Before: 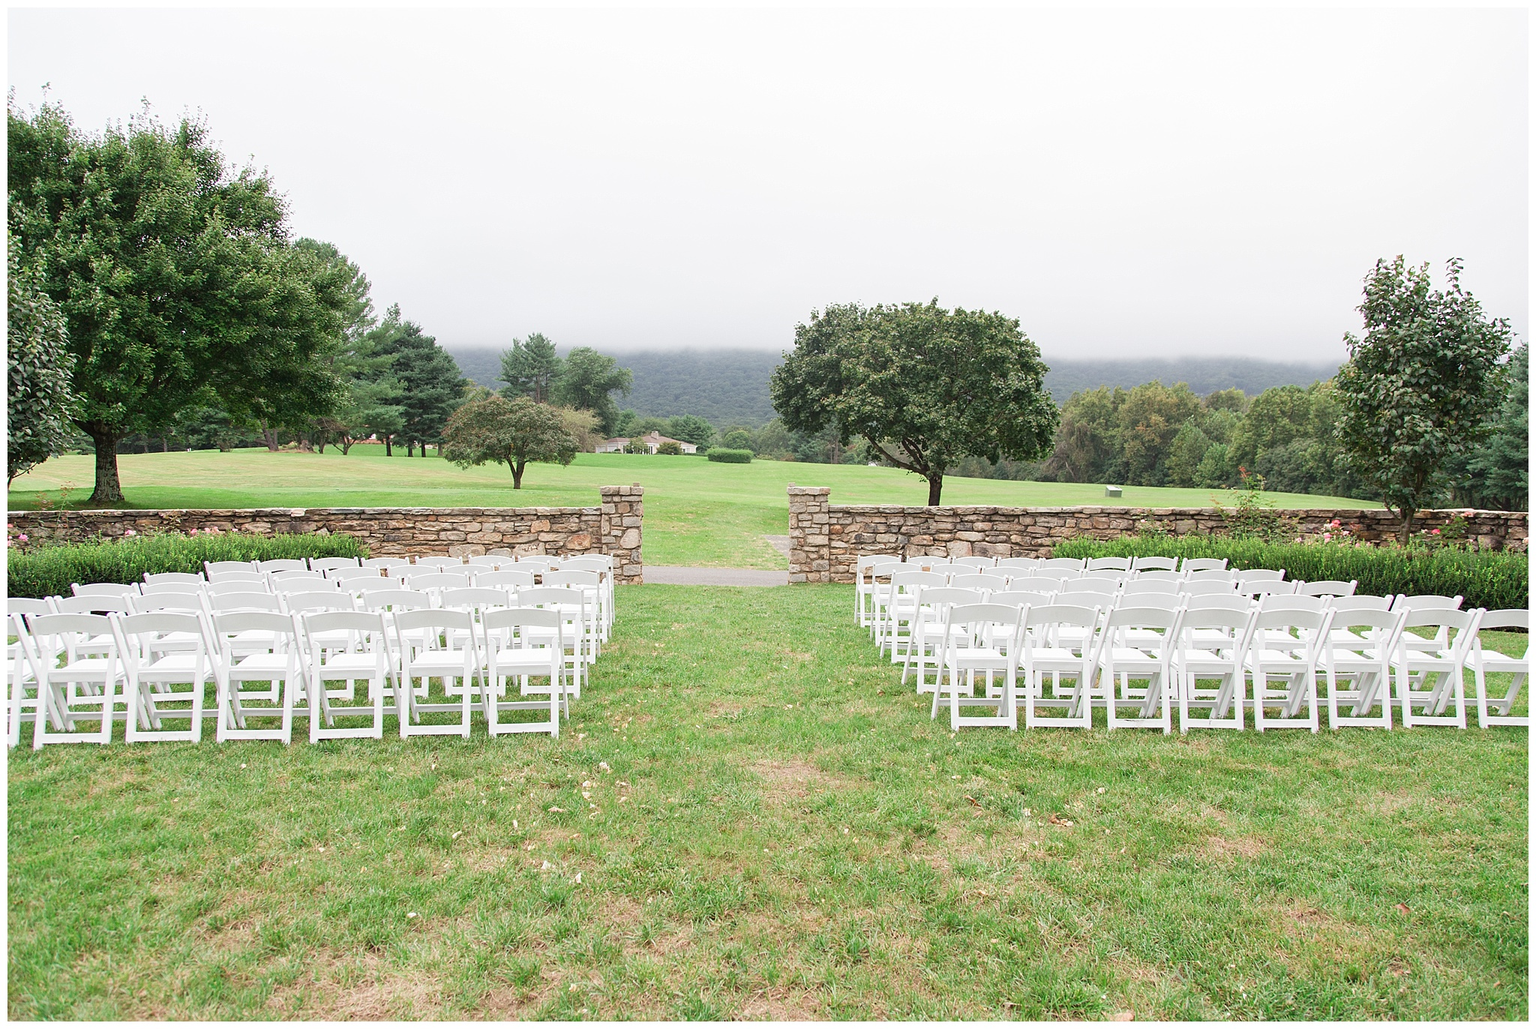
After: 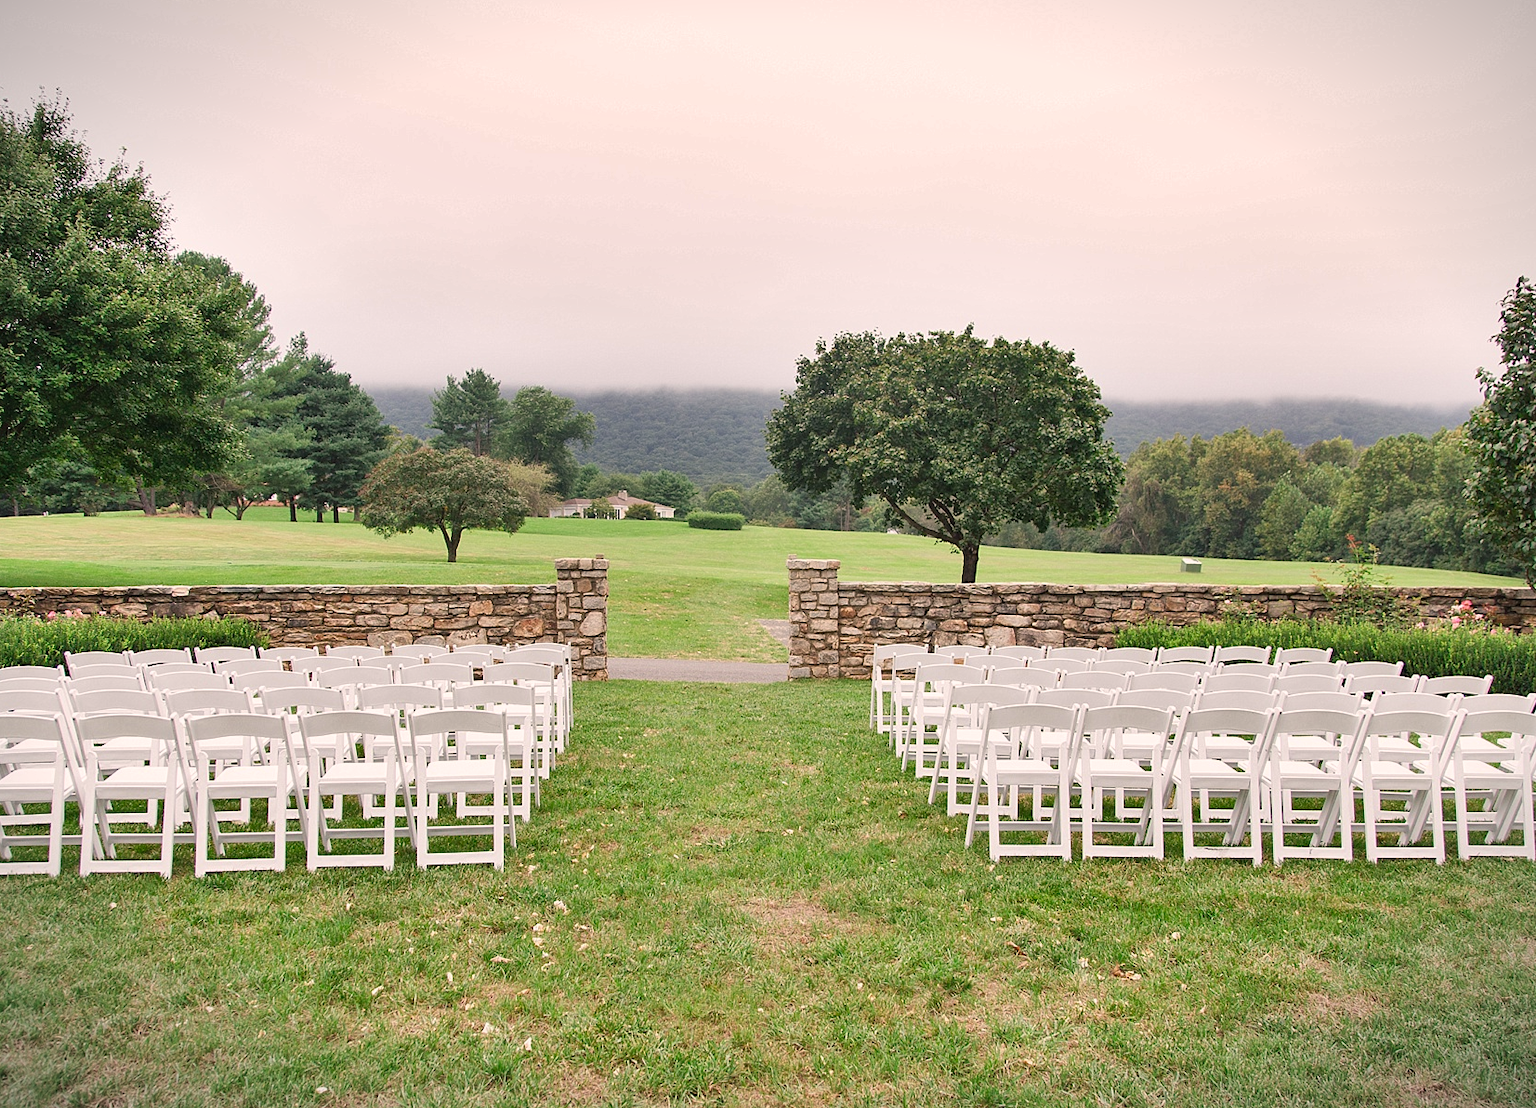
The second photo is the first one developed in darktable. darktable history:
shadows and highlights: shadows 59.89, highlights -60.52, soften with gaussian
crop: left 9.957%, top 3.481%, right 9.291%, bottom 9.516%
vignetting: fall-off start 99.16%, width/height ratio 1.308
color balance rgb: highlights gain › chroma 2.08%, highlights gain › hue 44.29°, perceptual saturation grading › global saturation 0.993%, global vibrance 14.152%
